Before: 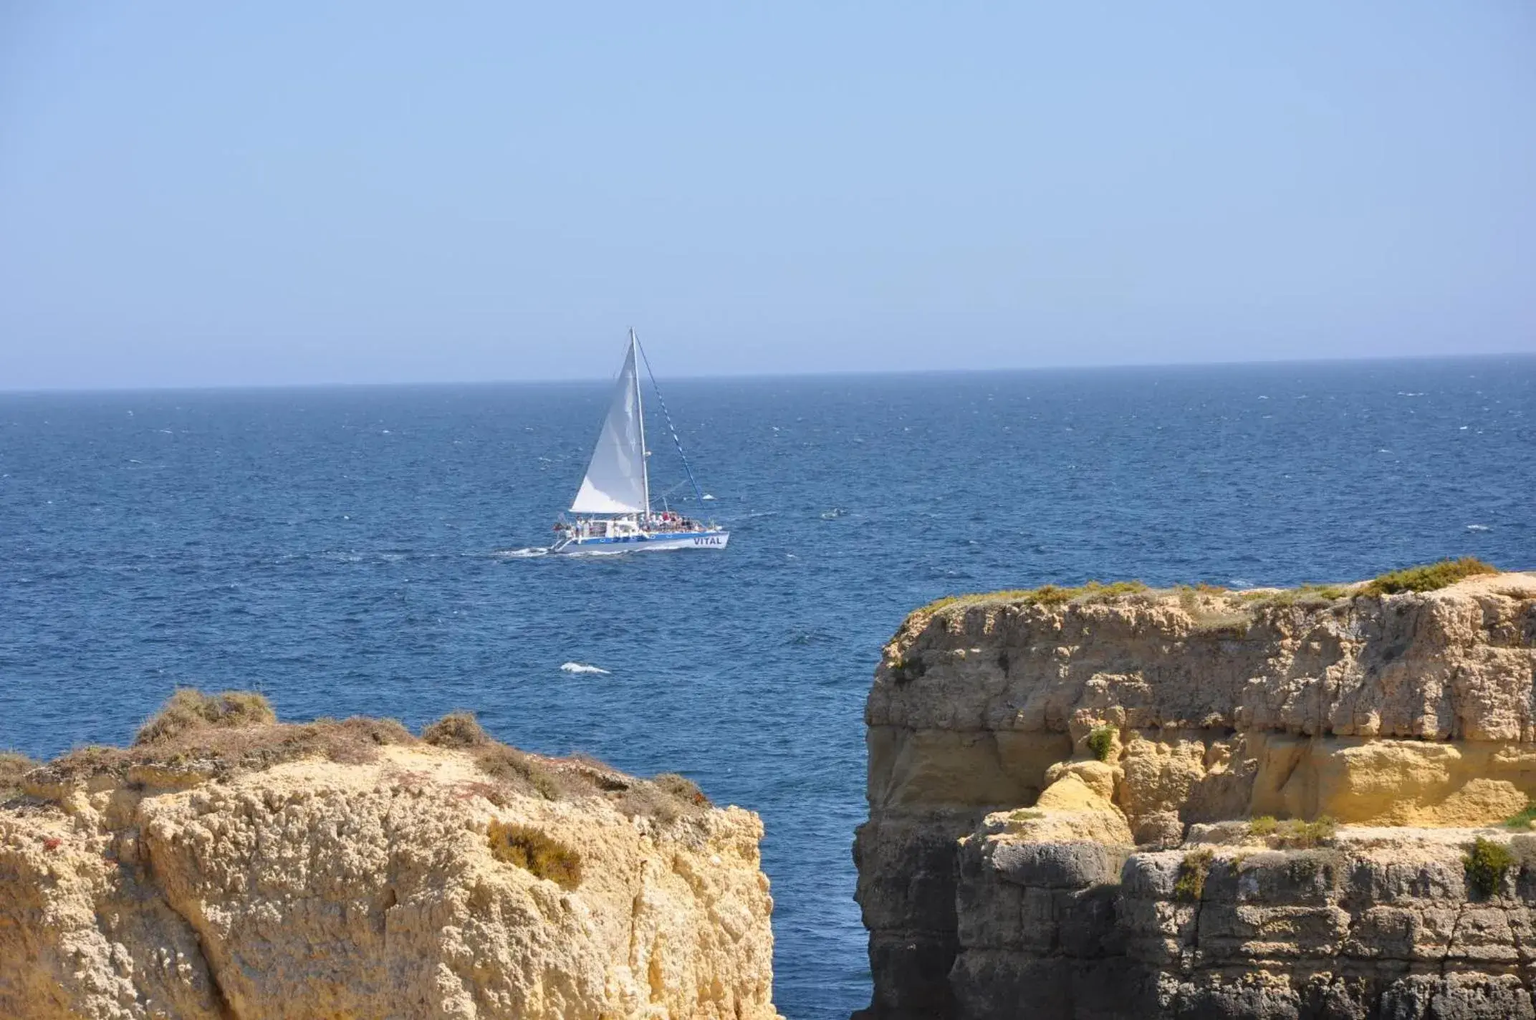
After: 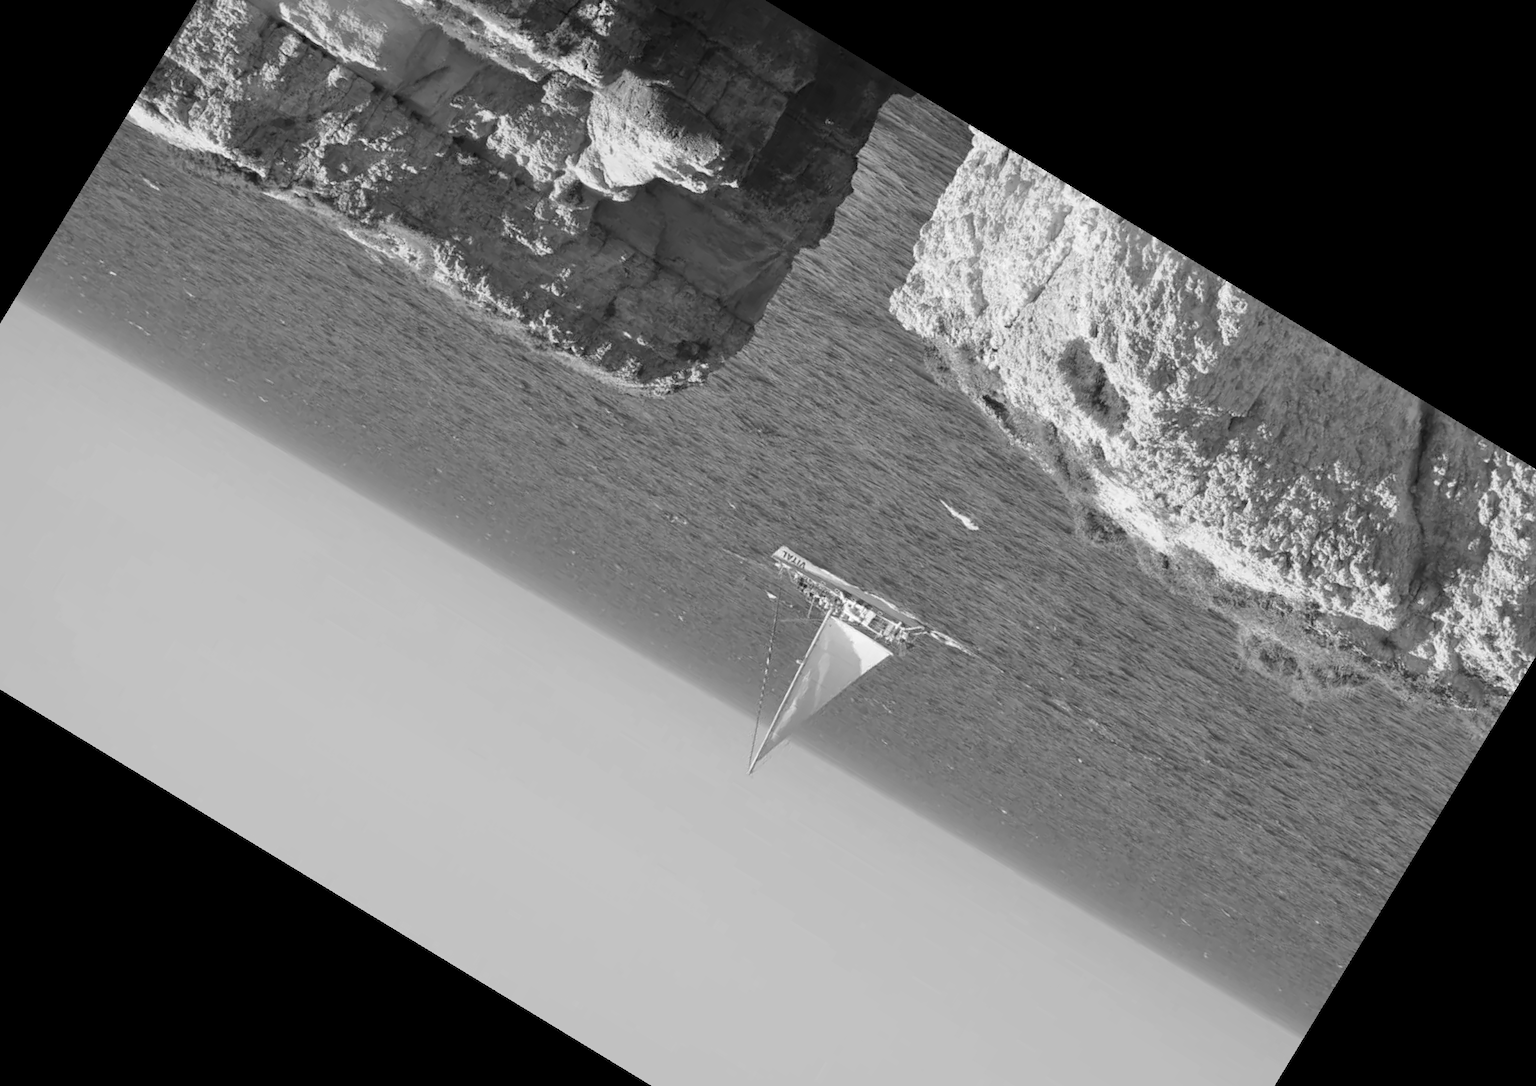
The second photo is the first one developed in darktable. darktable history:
crop and rotate: angle 148.68°, left 9.111%, top 15.603%, right 4.588%, bottom 17.041%
monochrome: on, module defaults
